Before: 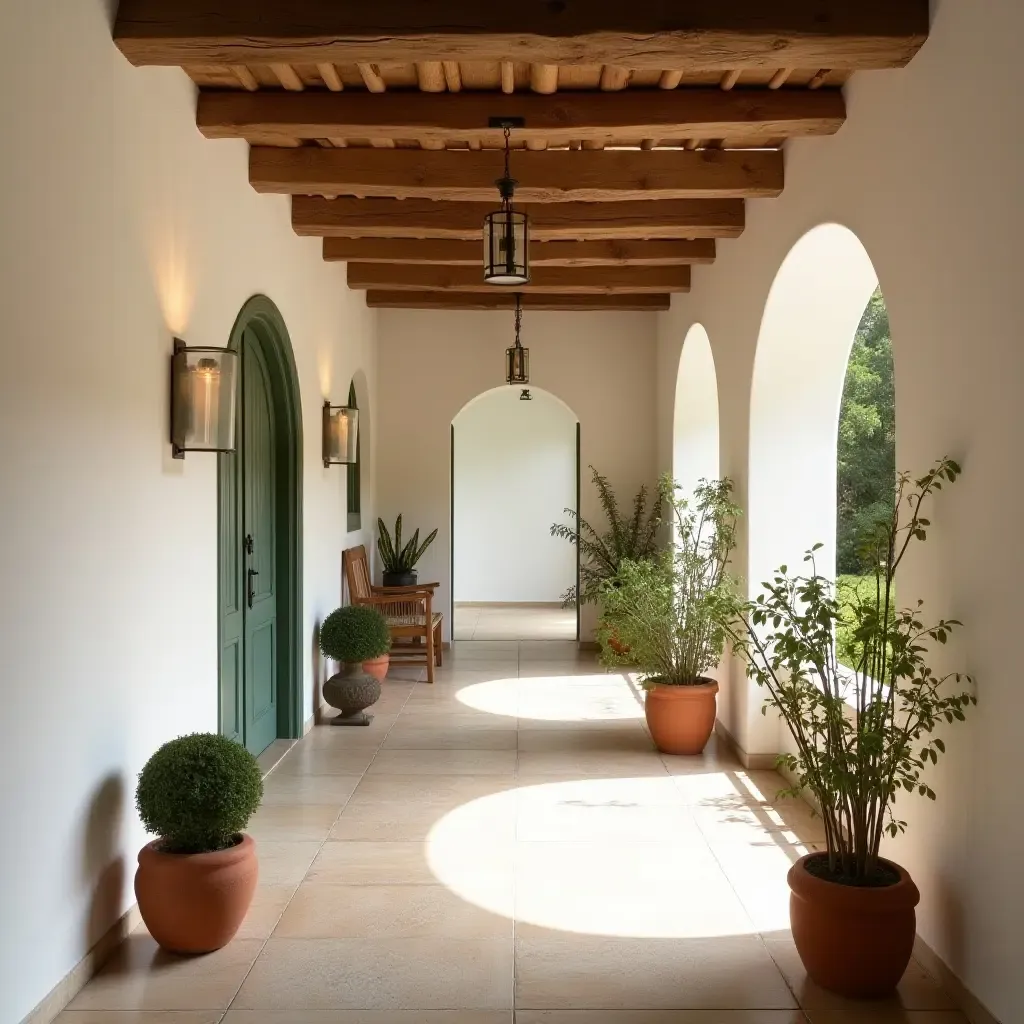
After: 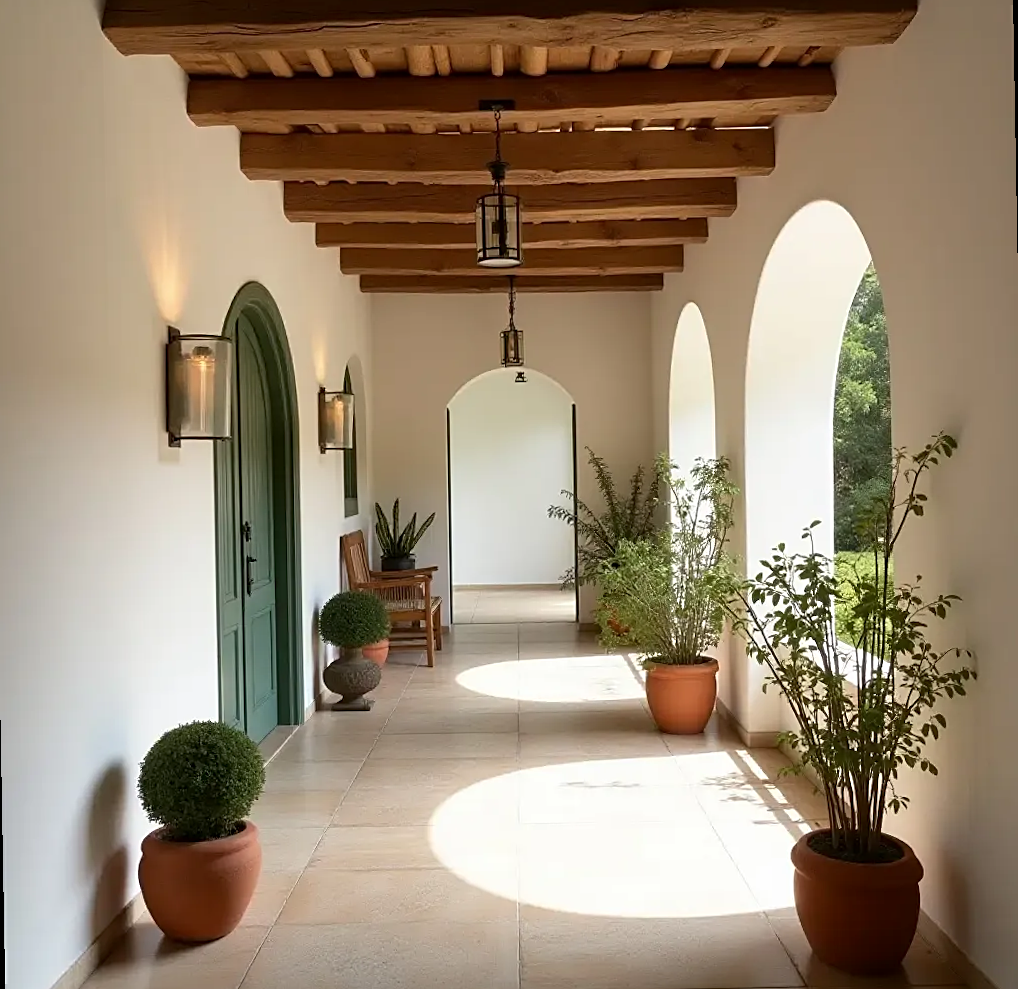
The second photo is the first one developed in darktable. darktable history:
rotate and perspective: rotation -1°, crop left 0.011, crop right 0.989, crop top 0.025, crop bottom 0.975
exposure: black level correction 0.001, compensate highlight preservation false
sharpen: on, module defaults
